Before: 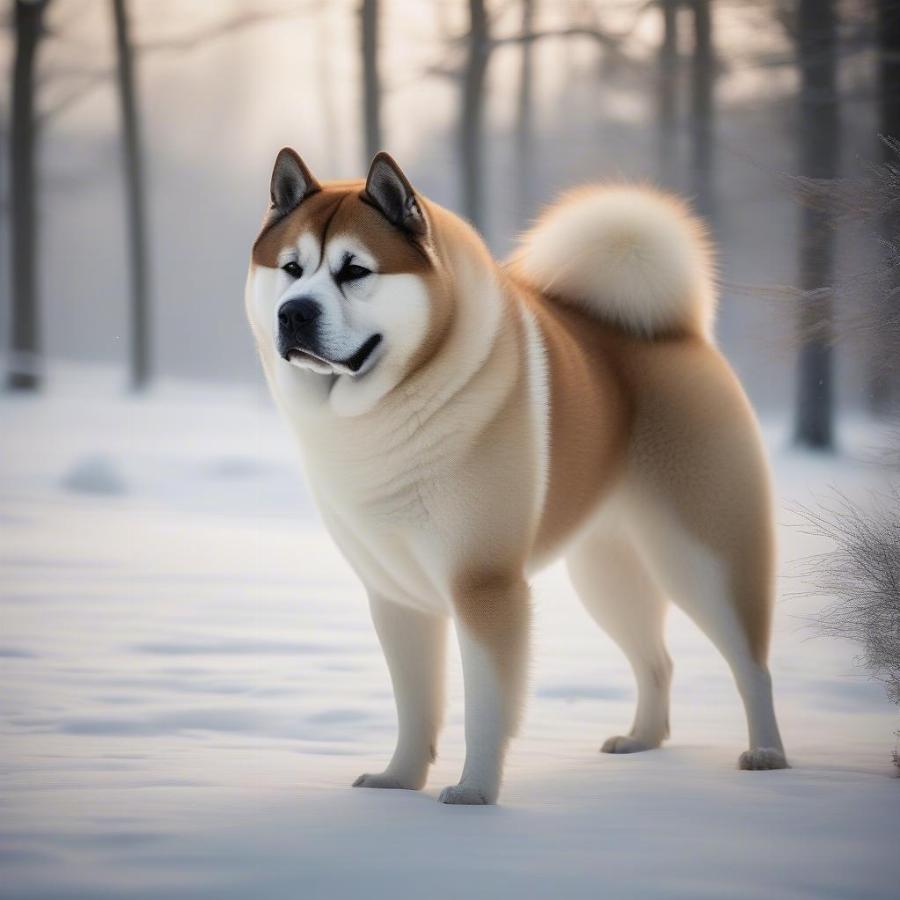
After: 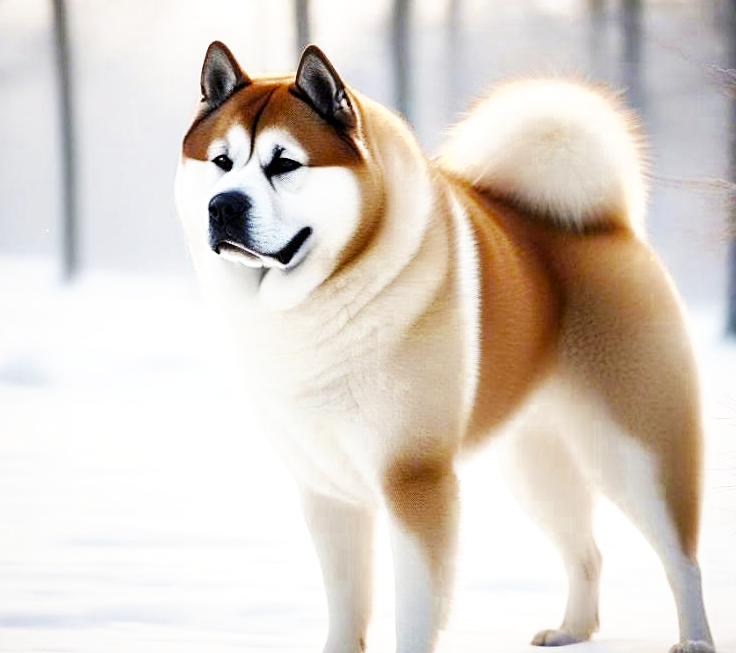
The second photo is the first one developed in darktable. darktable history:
sharpen: radius 2.511, amount 0.318
crop: left 7.778%, top 11.996%, right 10.235%, bottom 15.406%
local contrast: highlights 101%, shadows 99%, detail 120%, midtone range 0.2
base curve: curves: ch0 [(0, 0) (0.007, 0.004) (0.027, 0.03) (0.046, 0.07) (0.207, 0.54) (0.442, 0.872) (0.673, 0.972) (1, 1)], preserve colors none
color zones: curves: ch0 [(0.11, 0.396) (0.195, 0.36) (0.25, 0.5) (0.303, 0.412) (0.357, 0.544) (0.75, 0.5) (0.967, 0.328)]; ch1 [(0, 0.468) (0.112, 0.512) (0.202, 0.6) (0.25, 0.5) (0.307, 0.352) (0.357, 0.544) (0.75, 0.5) (0.963, 0.524)]
